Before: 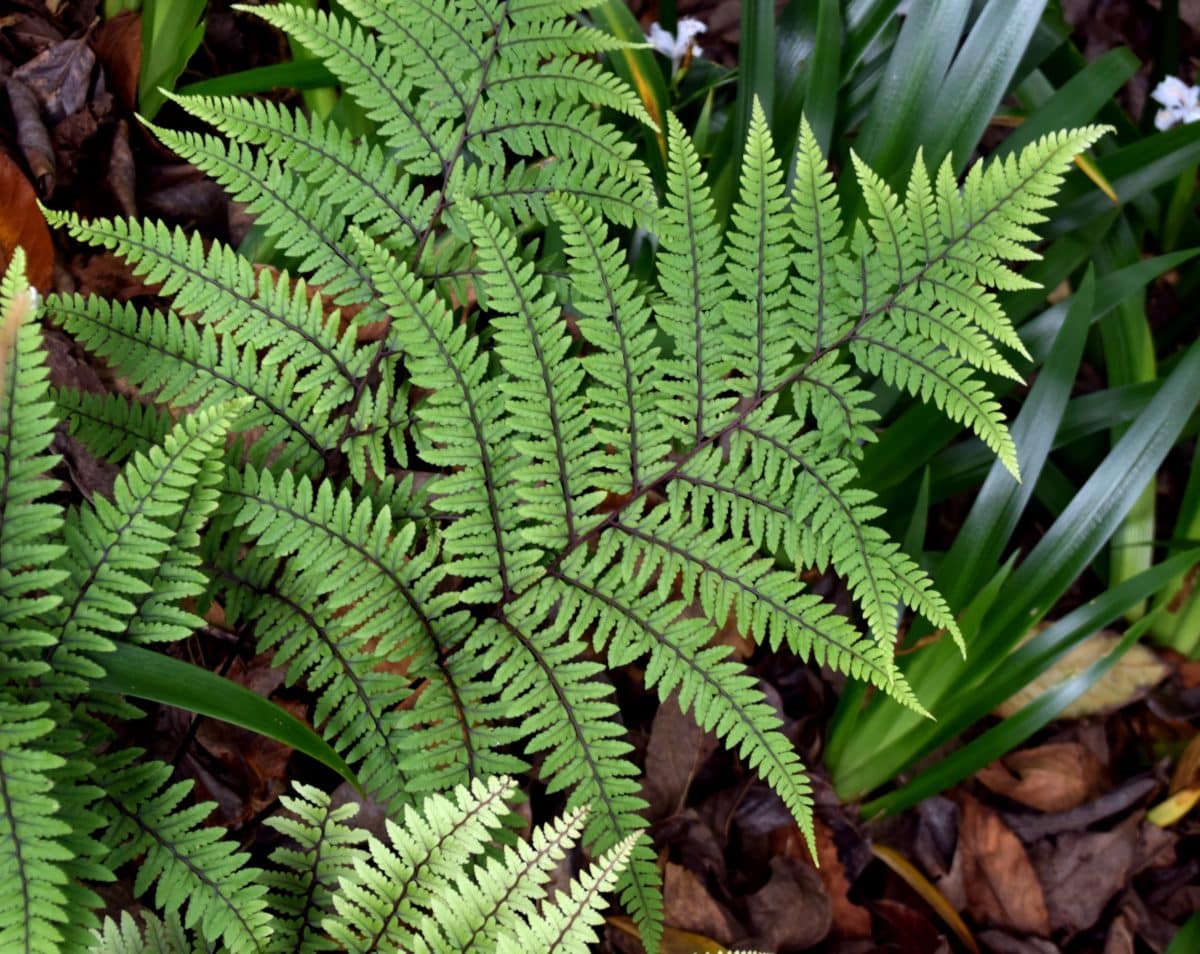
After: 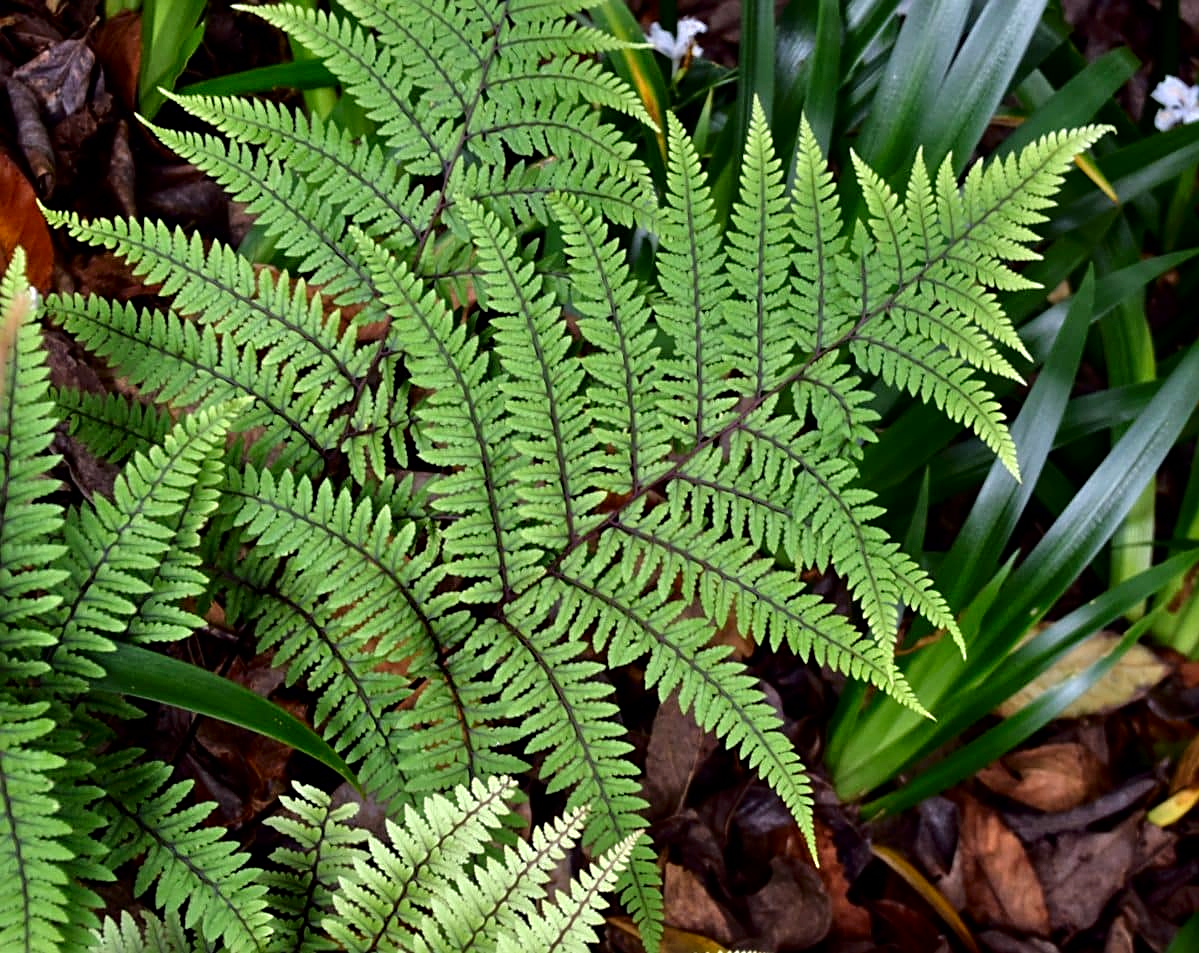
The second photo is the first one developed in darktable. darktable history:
sharpen: on, module defaults
tone equalizer: -8 EV 0.021 EV, -7 EV -0.02 EV, -6 EV 0.048 EV, -5 EV 0.026 EV, -4 EV 0.262 EV, -3 EV 0.64 EV, -2 EV 0.577 EV, -1 EV 0.179 EV, +0 EV 0.039 EV
contrast brightness saturation: brightness -0.092
